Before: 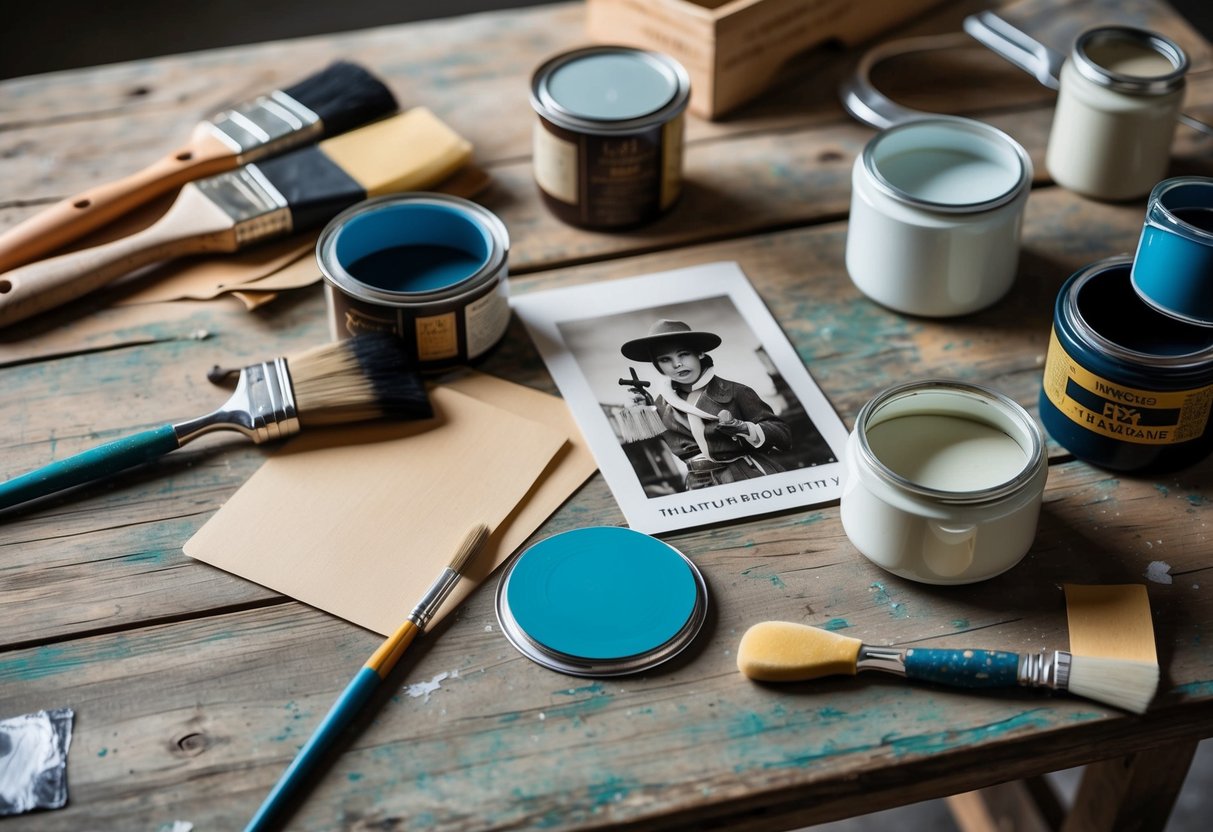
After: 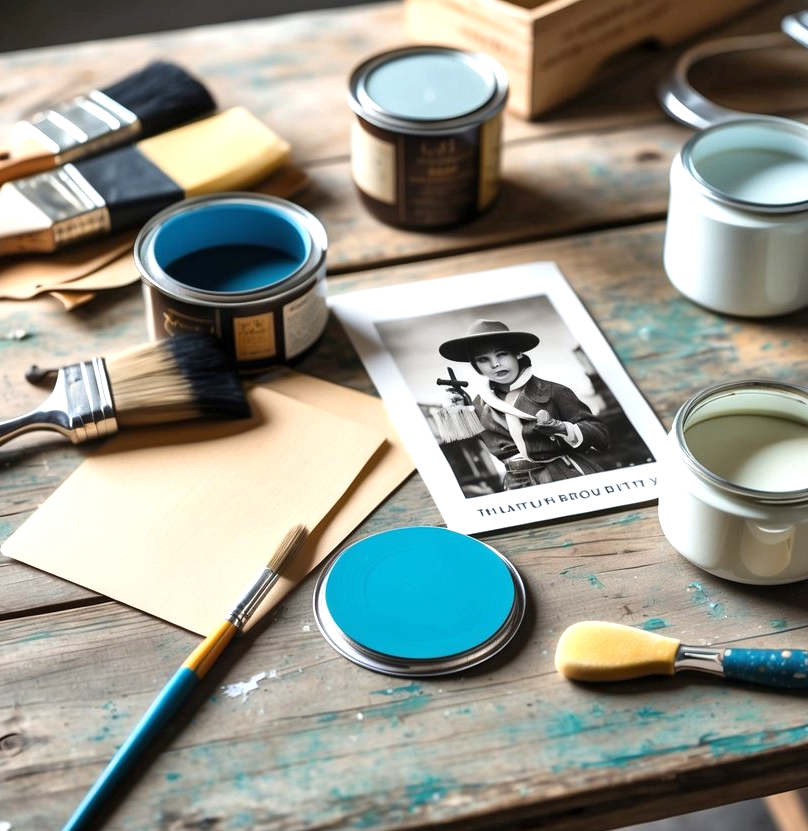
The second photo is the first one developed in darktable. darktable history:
exposure: black level correction 0, exposure 0.68 EV, compensate exposure bias true, compensate highlight preservation false
crop and rotate: left 15.055%, right 18.278%
